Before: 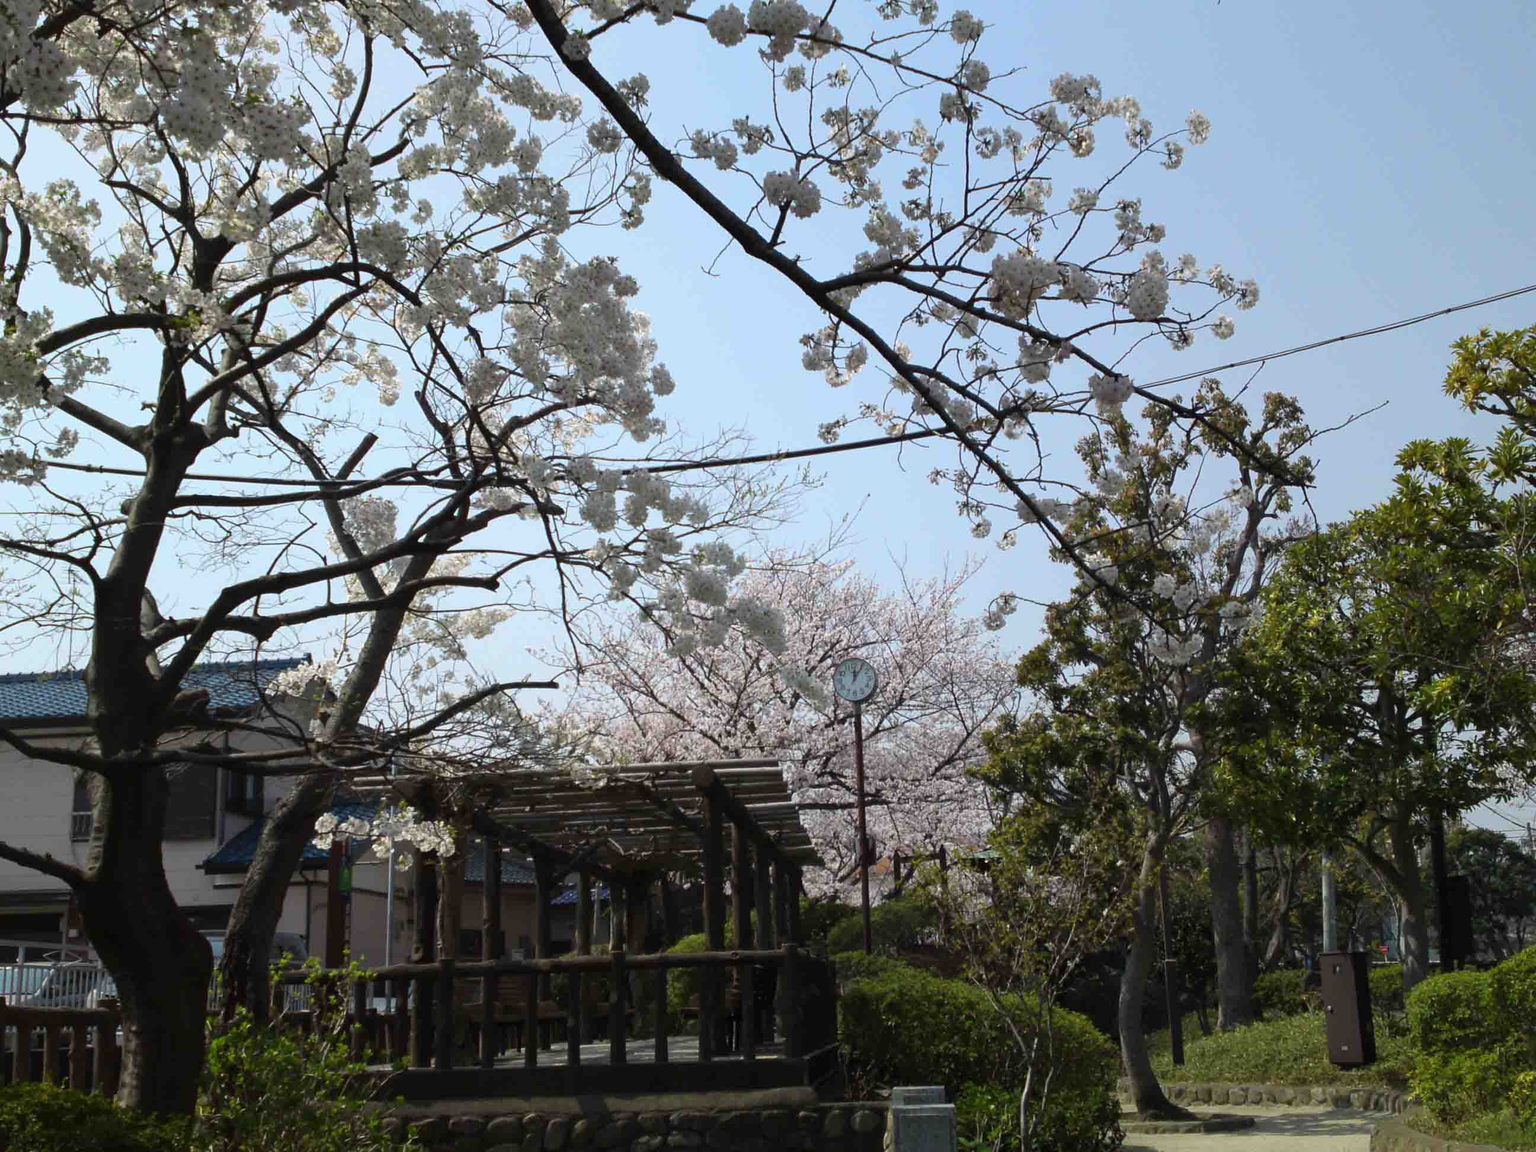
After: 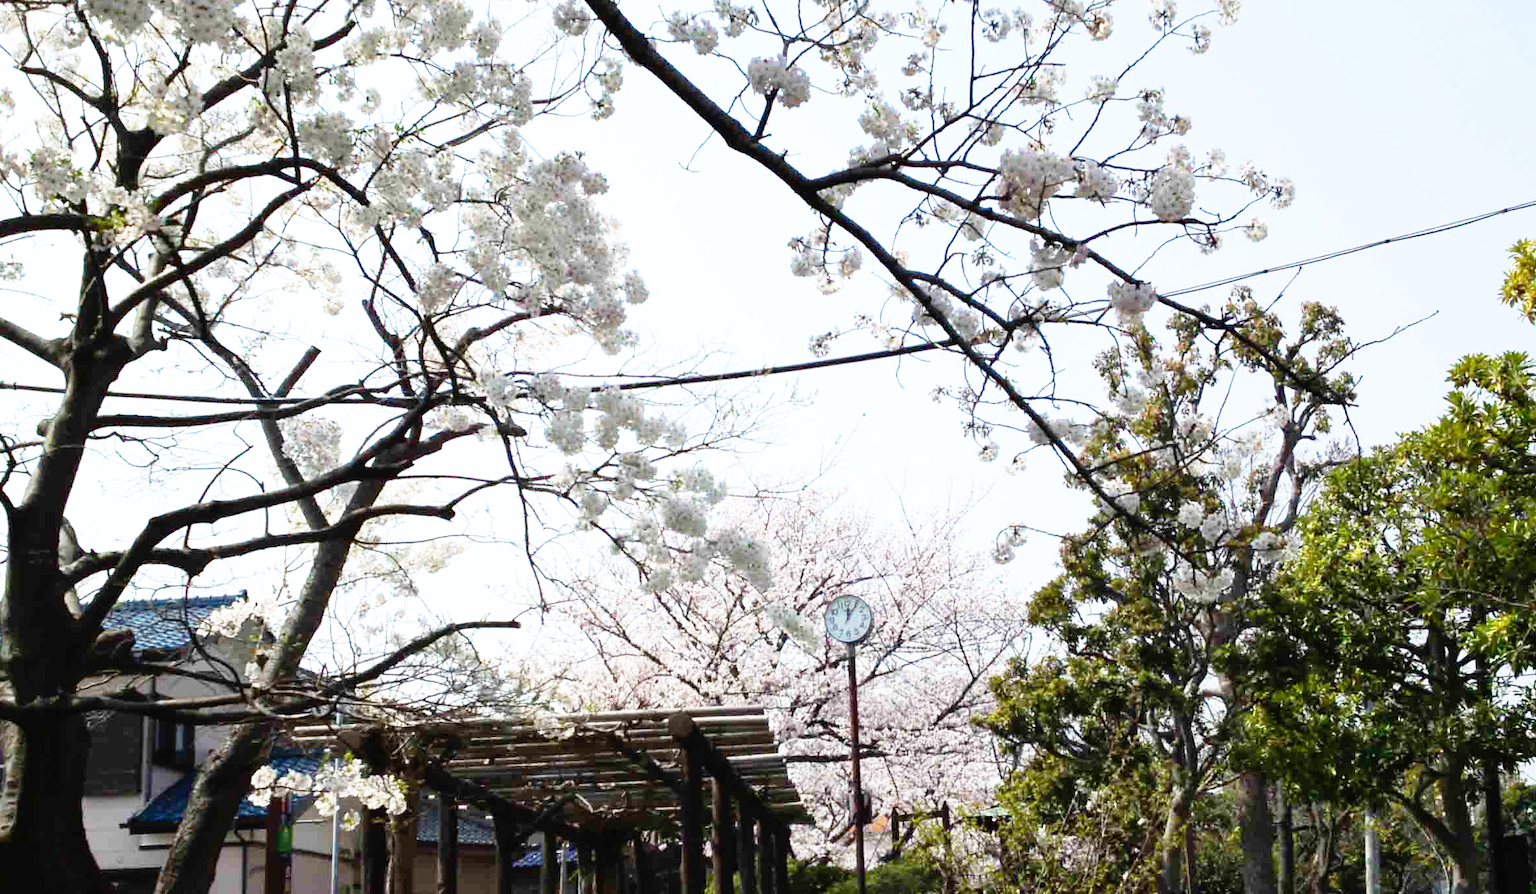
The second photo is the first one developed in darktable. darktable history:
exposure: exposure 0.216 EV, compensate highlight preservation false
base curve: curves: ch0 [(0, 0) (0.012, 0.01) (0.073, 0.168) (0.31, 0.711) (0.645, 0.957) (1, 1)], preserve colors none
crop: left 5.739%, top 10.469%, right 3.801%, bottom 19.281%
